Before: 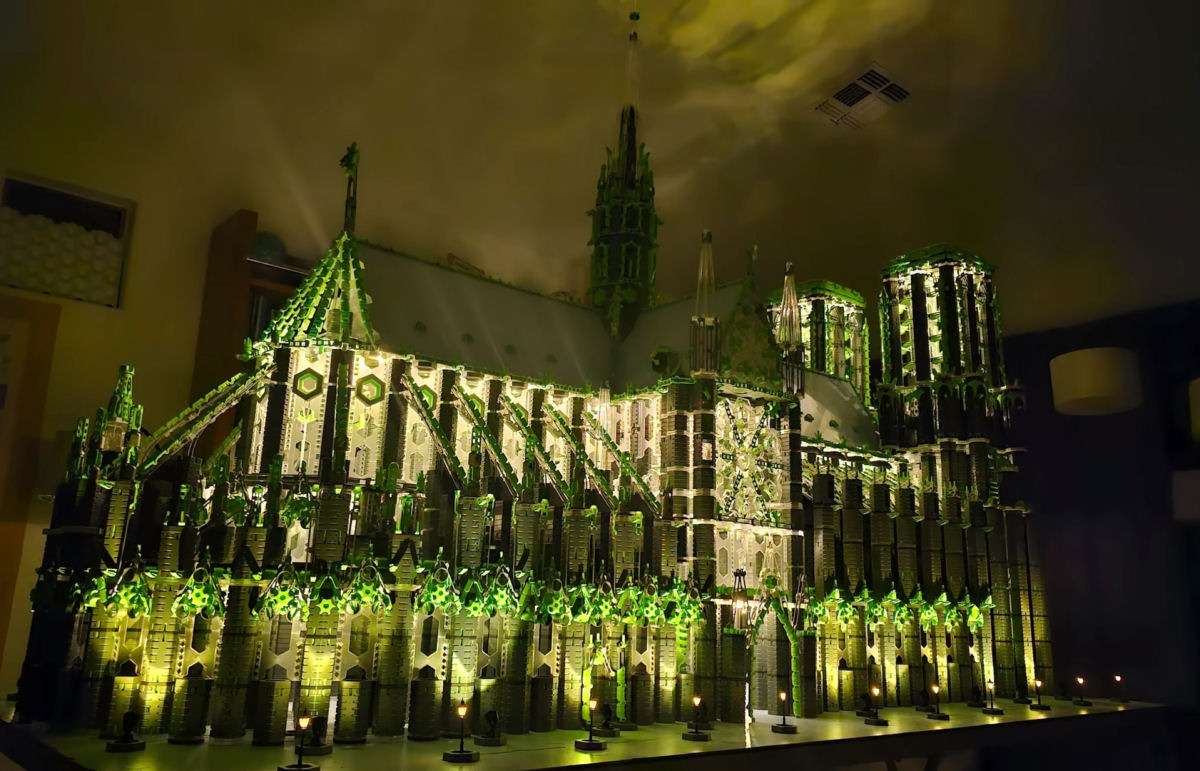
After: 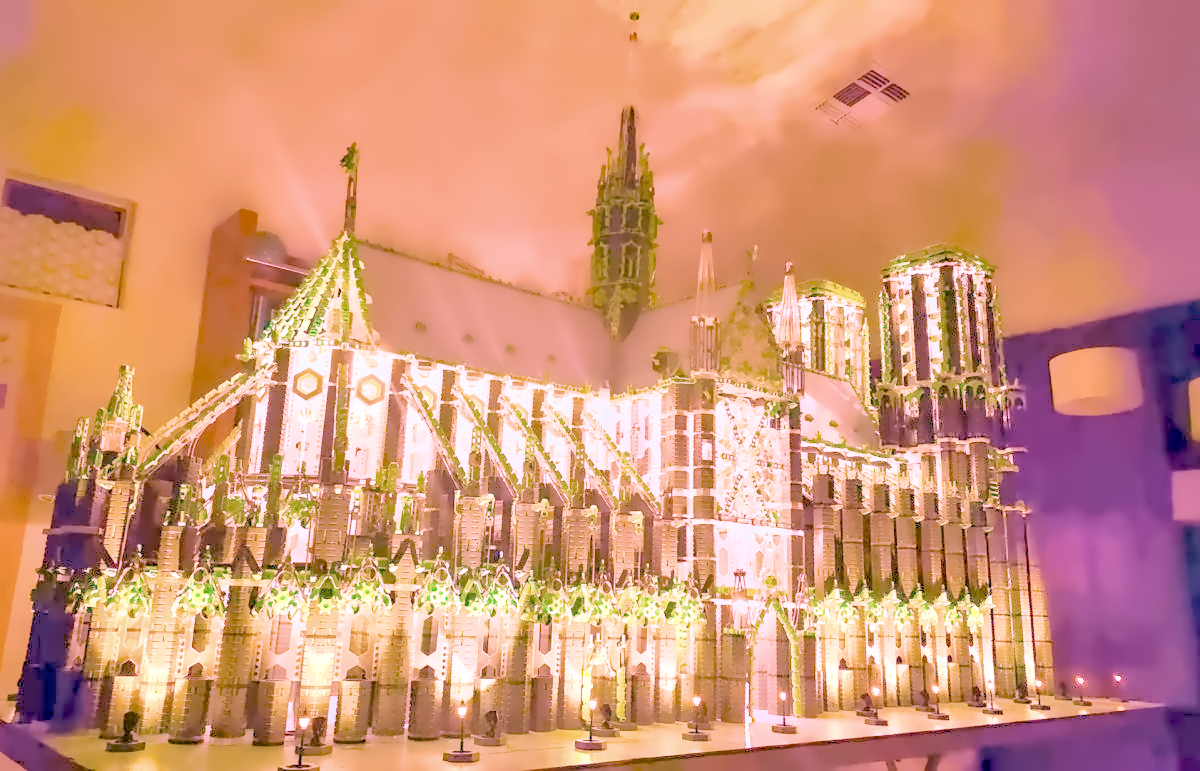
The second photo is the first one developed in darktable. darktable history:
local contrast: on, module defaults
color calibration: illuminant as shot in camera, x 0.358, y 0.373, temperature 4628.91 K
color balance rgb: perceptual saturation grading › global saturation 20%, perceptual saturation grading › highlights -25%, perceptual saturation grading › shadows 25%
denoise (profiled): preserve shadows 1.52, scattering 0.002, a [-1, 0, 0], compensate highlight preservation false
exposure: black level correction 0, exposure 1.1 EV, compensate exposure bias true, compensate highlight preservation false
filmic rgb: black relative exposure -7.65 EV, white relative exposure 4.56 EV, hardness 3.61, contrast 1.05
haze removal: compatibility mode true, adaptive false
highlight reconstruction: on, module defaults
hot pixels: on, module defaults
lens correction: scale 1, crop 1, focal 16, aperture 5.6, distance 1000, camera "Canon EOS RP", lens "Canon RF 16mm F2.8 STM"
shadows and highlights: on, module defaults
white balance: red 2.229, blue 1.46
velvia: on, module defaults
raw chromatic aberrations: on, module defaults
tone equalizer "contrast tone curve: soft": -8 EV -0.417 EV, -7 EV -0.389 EV, -6 EV -0.333 EV, -5 EV -0.222 EV, -3 EV 0.222 EV, -2 EV 0.333 EV, -1 EV 0.389 EV, +0 EV 0.417 EV, edges refinement/feathering 500, mask exposure compensation -1.57 EV, preserve details no
contrast equalizer "denoise": octaves 7, y [[0.5 ×6], [0.5 ×6], [0.5 ×6], [0, 0.033, 0.067, 0.1, 0.133, 0.167], [0, 0.05, 0.1, 0.15, 0.2, 0.25]]
